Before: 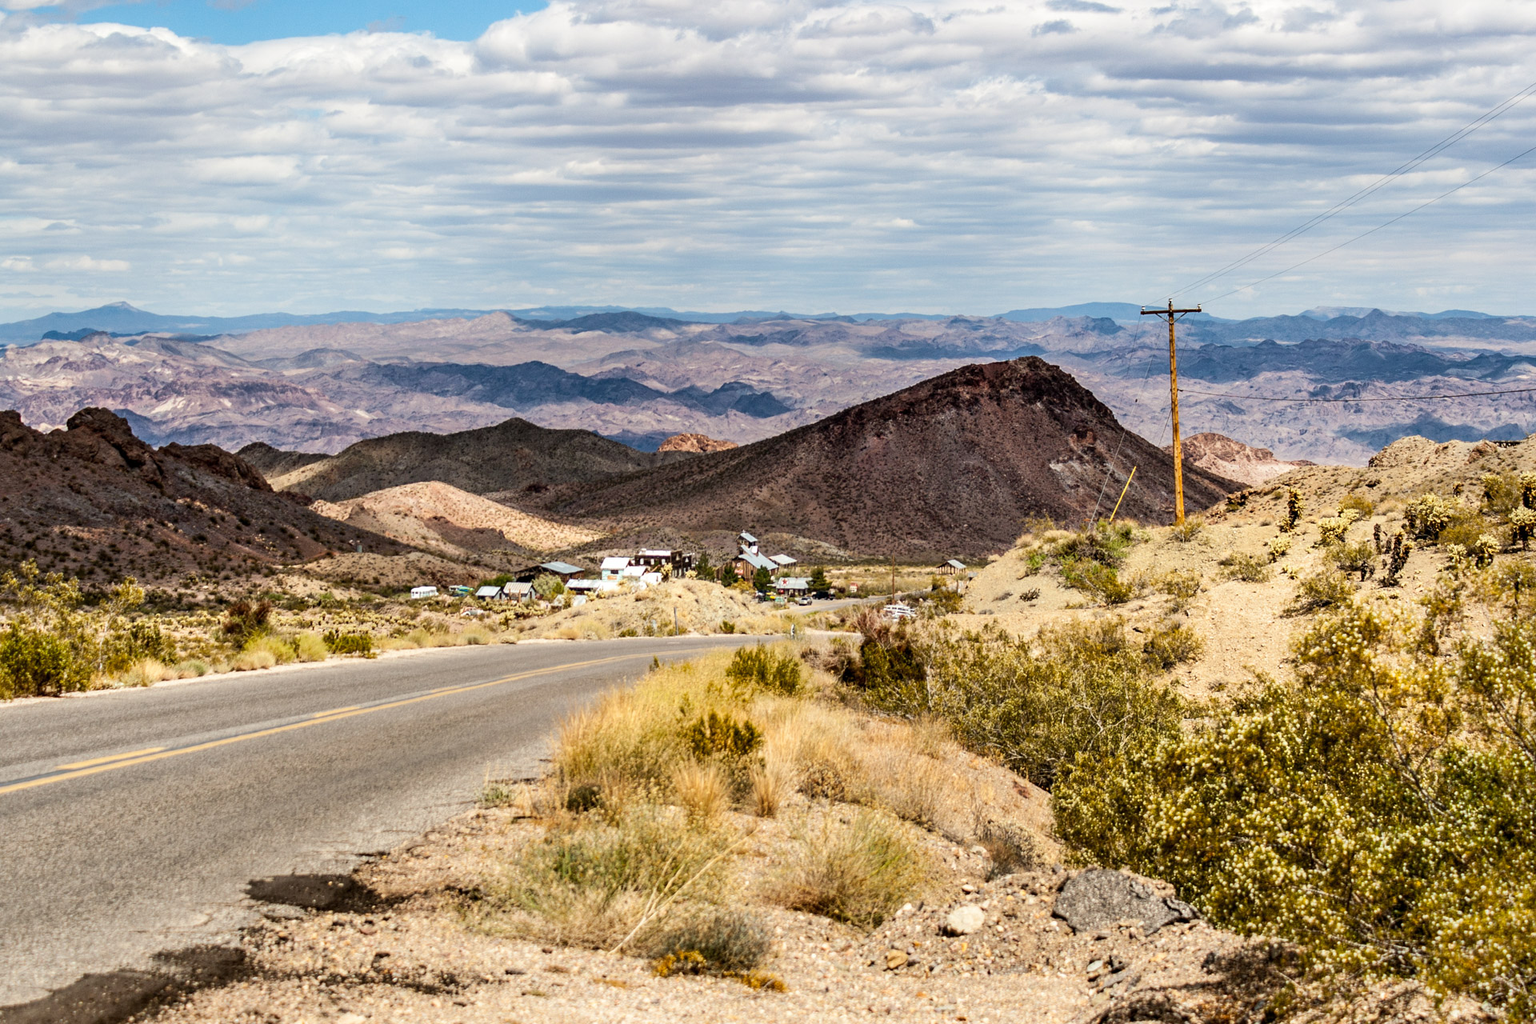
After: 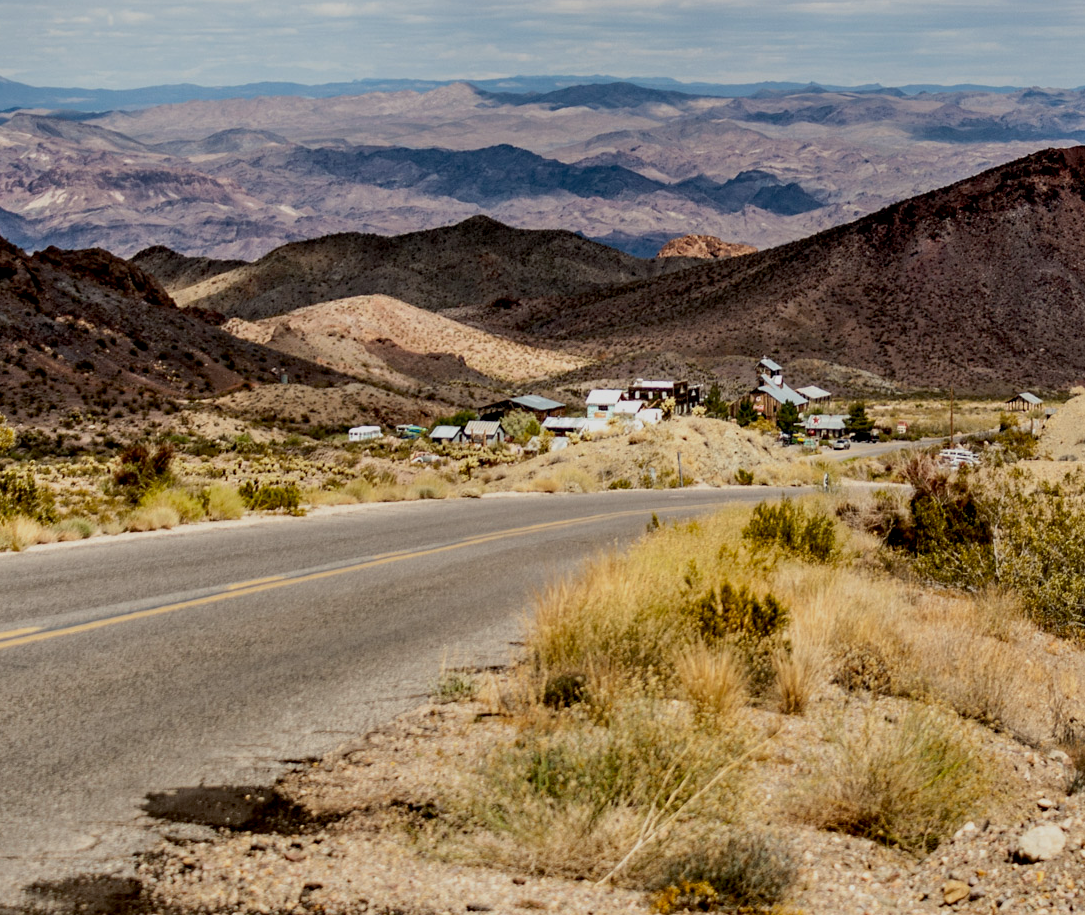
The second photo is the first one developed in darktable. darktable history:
crop: left 8.599%, top 24.016%, right 34.86%, bottom 4.438%
exposure: black level correction 0.011, exposure -0.477 EV, compensate highlight preservation false
